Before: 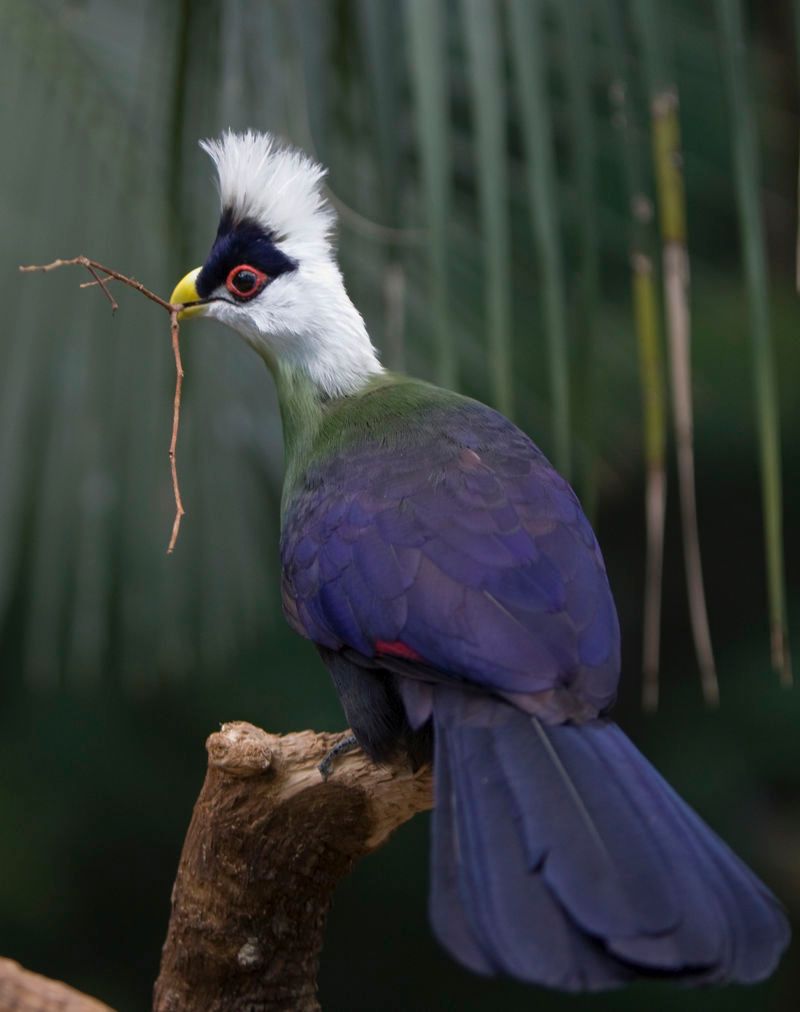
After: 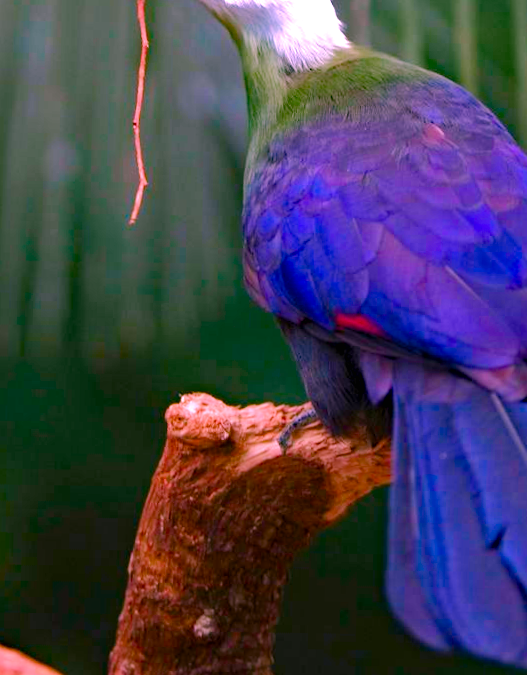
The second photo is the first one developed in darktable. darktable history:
exposure: black level correction 0, exposure 0.693 EV, compensate highlight preservation false
color correction: highlights a* 18.94, highlights b* -11.26, saturation 1.65
color balance rgb: perceptual saturation grading › global saturation 20%, perceptual saturation grading › highlights -48.958%, perceptual saturation grading › shadows 25.428%, perceptual brilliance grading › mid-tones 10.322%, perceptual brilliance grading › shadows 14.881%, global vibrance 9.525%
crop and rotate: angle -0.885°, left 3.775%, top 31.909%, right 28.976%
haze removal: strength 0.28, distance 0.25, compatibility mode true, adaptive false
